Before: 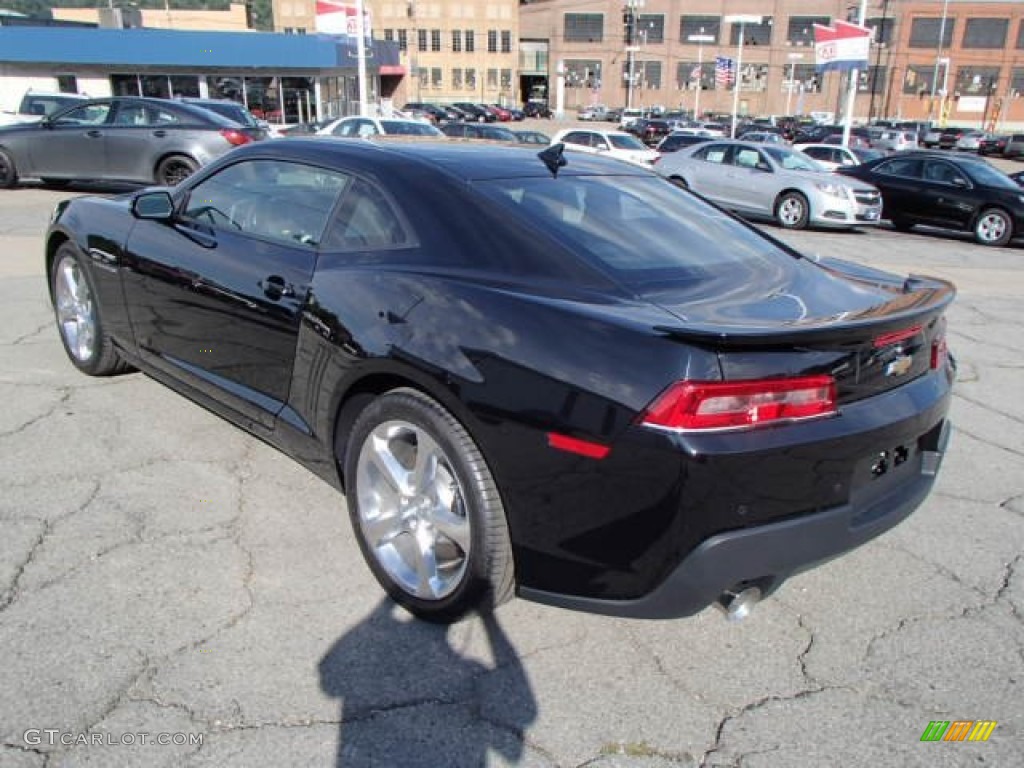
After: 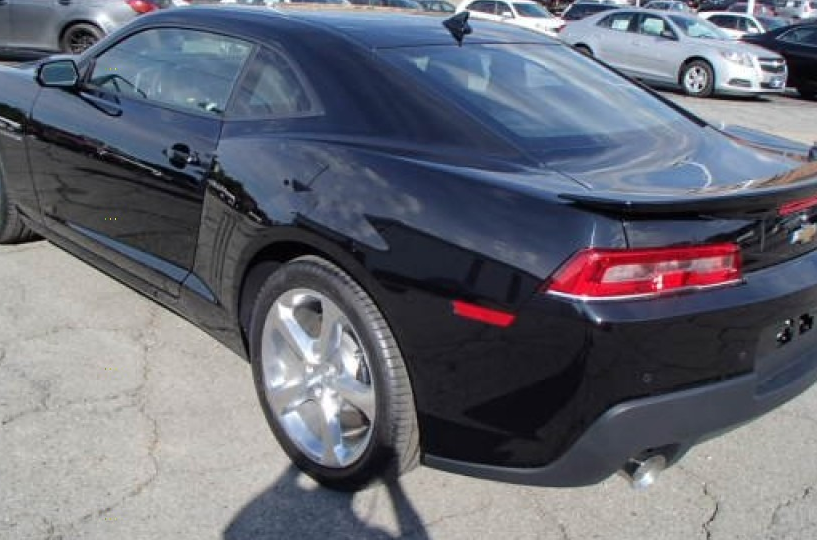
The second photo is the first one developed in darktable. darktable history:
crop: left 9.343%, top 17.281%, right 10.839%, bottom 12.31%
tone equalizer: edges refinement/feathering 500, mask exposure compensation -1.57 EV, preserve details no
exposure: compensate highlight preservation false
